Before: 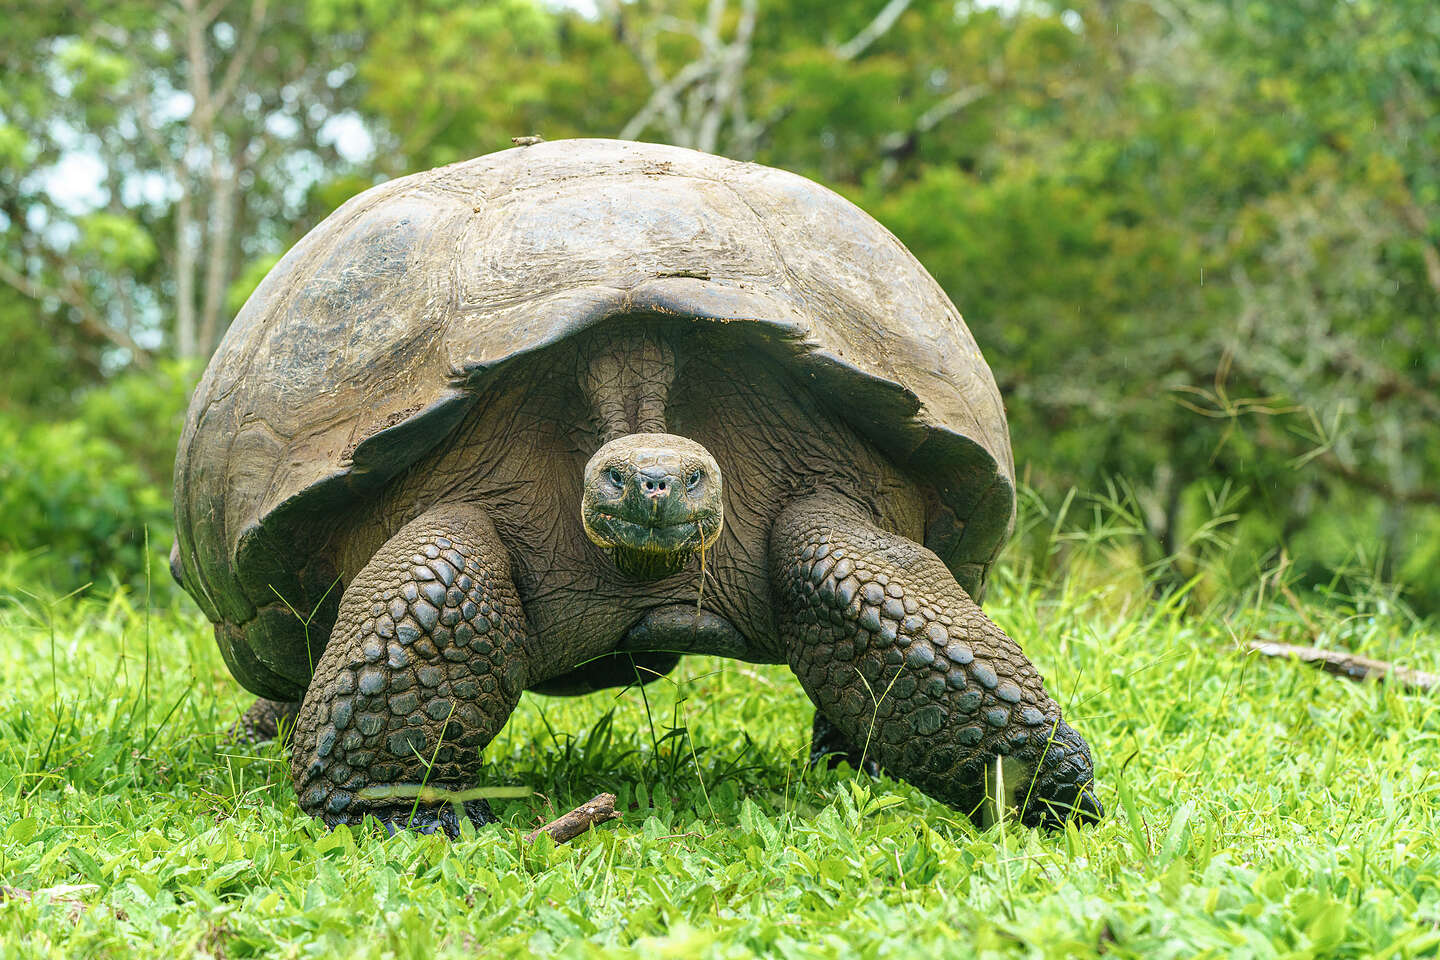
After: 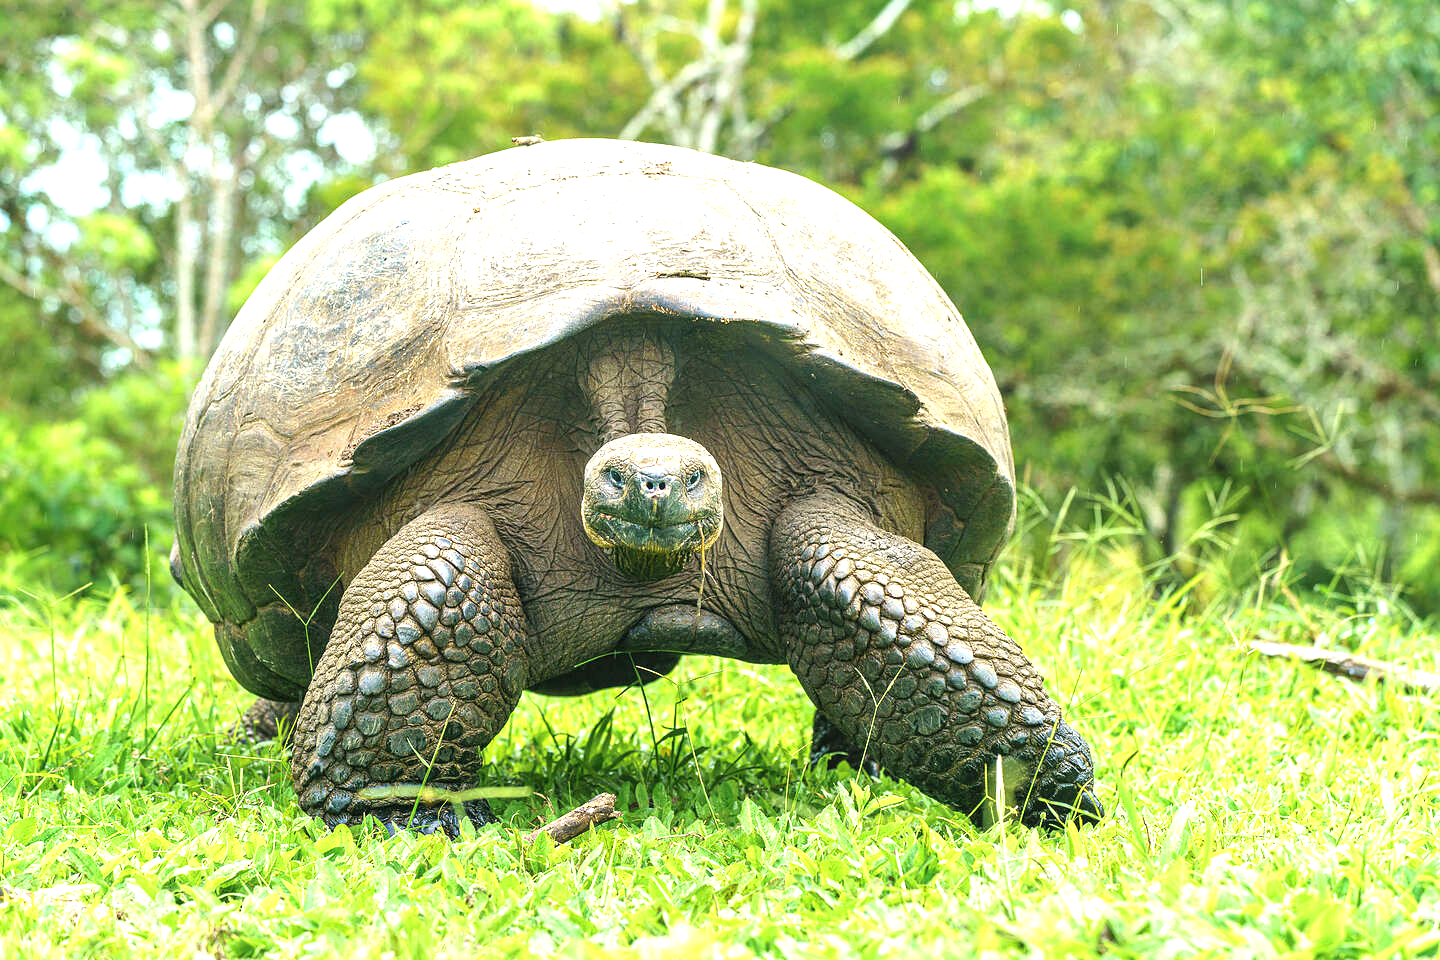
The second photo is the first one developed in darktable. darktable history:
exposure: black level correction 0, exposure 0.907 EV, compensate highlight preservation false
